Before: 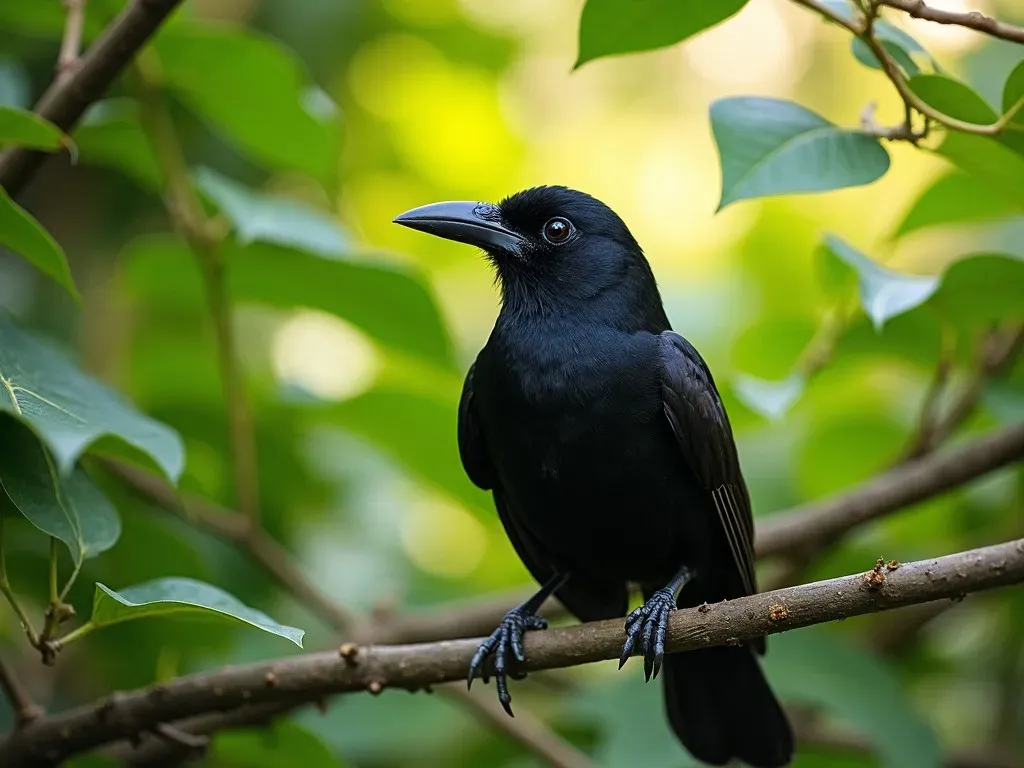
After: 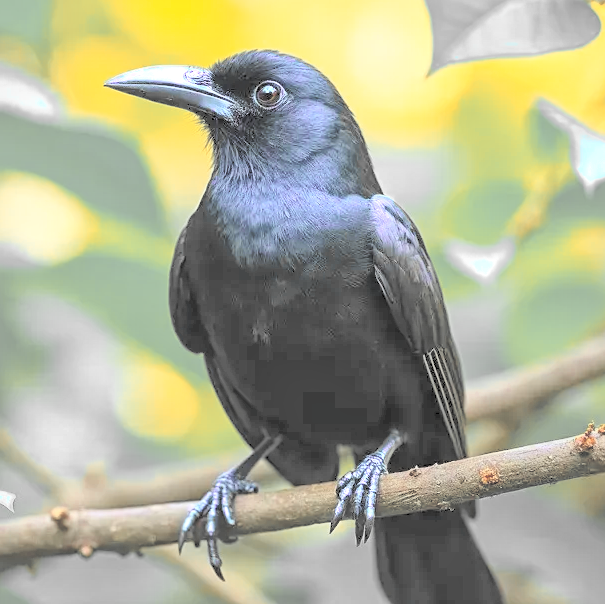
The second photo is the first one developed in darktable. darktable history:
crop and rotate: left 28.256%, top 17.734%, right 12.656%, bottom 3.573%
color zones: curves: ch0 [(0, 0.363) (0.128, 0.373) (0.25, 0.5) (0.402, 0.407) (0.521, 0.525) (0.63, 0.559) (0.729, 0.662) (0.867, 0.471)]; ch1 [(0, 0.515) (0.136, 0.618) (0.25, 0.5) (0.378, 0) (0.516, 0) (0.622, 0.593) (0.737, 0.819) (0.87, 0.593)]; ch2 [(0, 0.529) (0.128, 0.471) (0.282, 0.451) (0.386, 0.662) (0.516, 0.525) (0.633, 0.554) (0.75, 0.62) (0.875, 0.441)]
global tonemap: drago (1, 100), detail 1
color correction: saturation 1.1
tone equalizer: -8 EV -0.417 EV, -7 EV -0.389 EV, -6 EV -0.333 EV, -5 EV -0.222 EV, -3 EV 0.222 EV, -2 EV 0.333 EV, -1 EV 0.389 EV, +0 EV 0.417 EV, edges refinement/feathering 500, mask exposure compensation -1.57 EV, preserve details no
contrast brightness saturation: brightness 1
rotate and perspective: automatic cropping off
